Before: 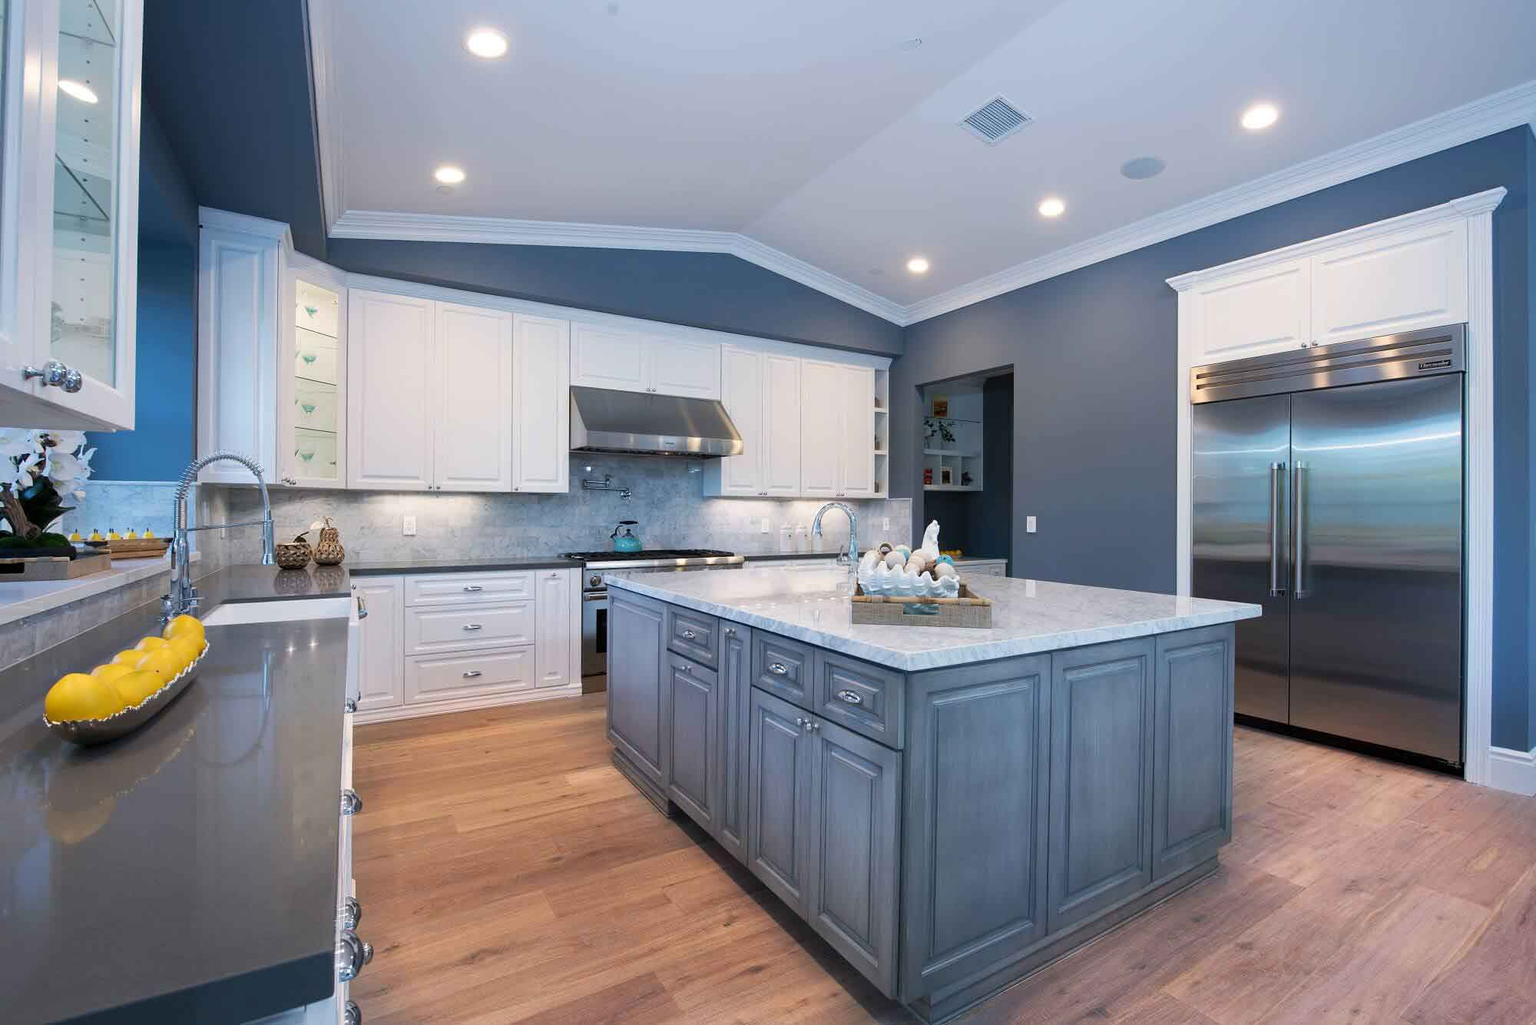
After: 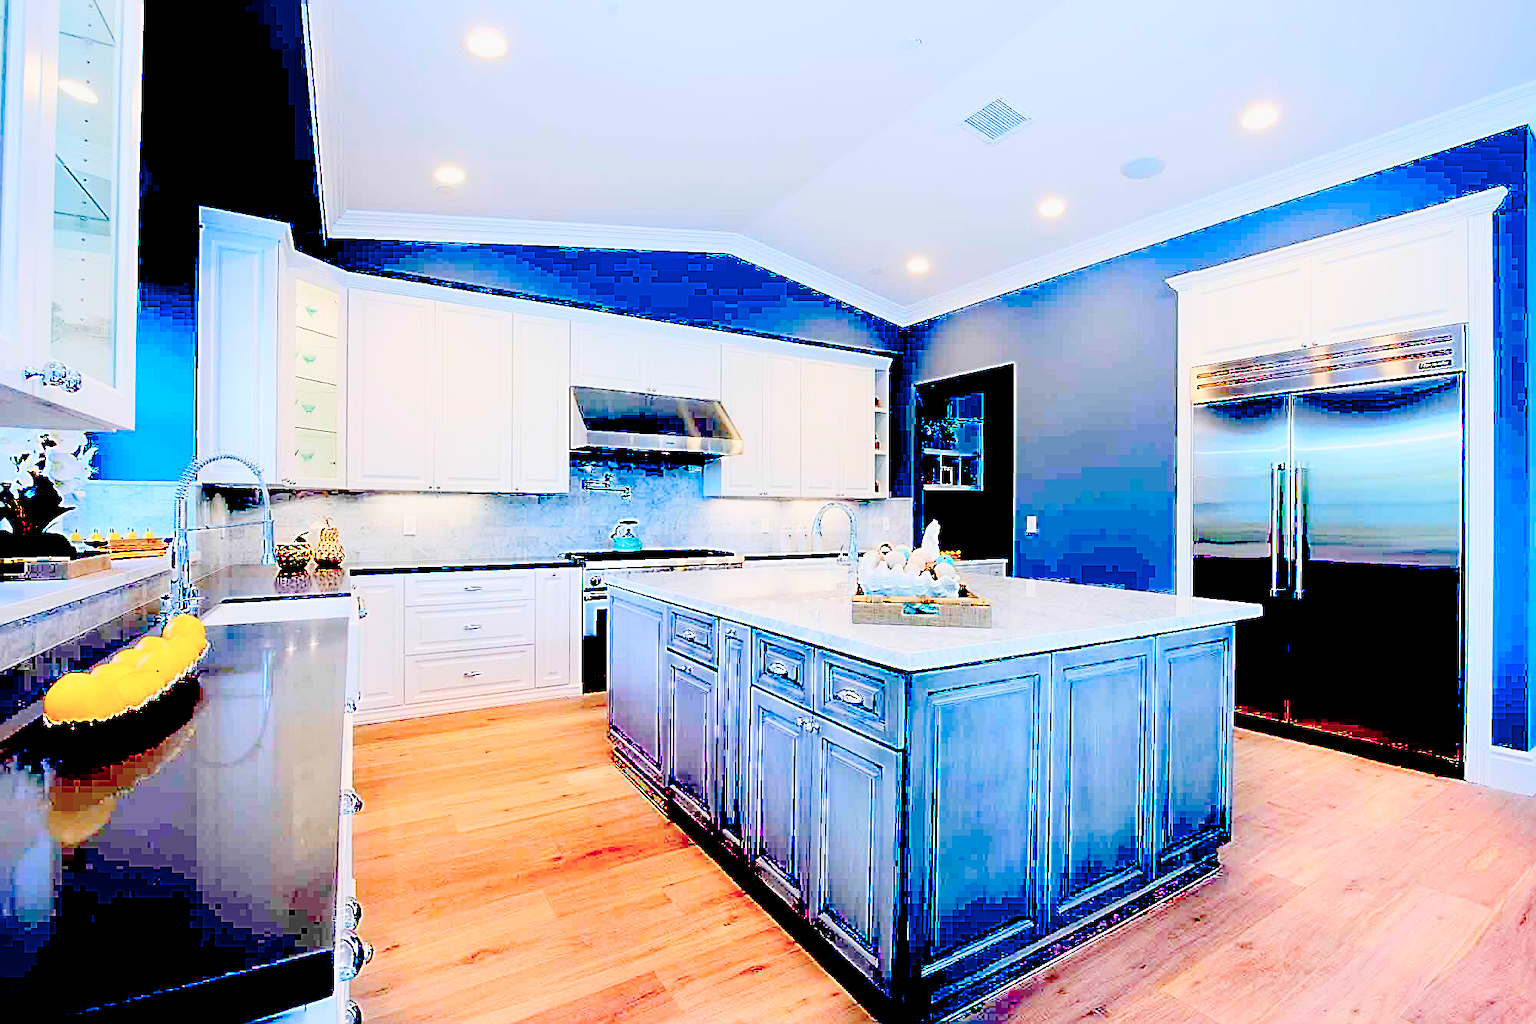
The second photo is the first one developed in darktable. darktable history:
exposure: black level correction 0.1, exposure 3 EV, compensate highlight preservation false
sharpen: on, module defaults
color balance rgb: perceptual brilliance grading › global brilliance -48.39%
